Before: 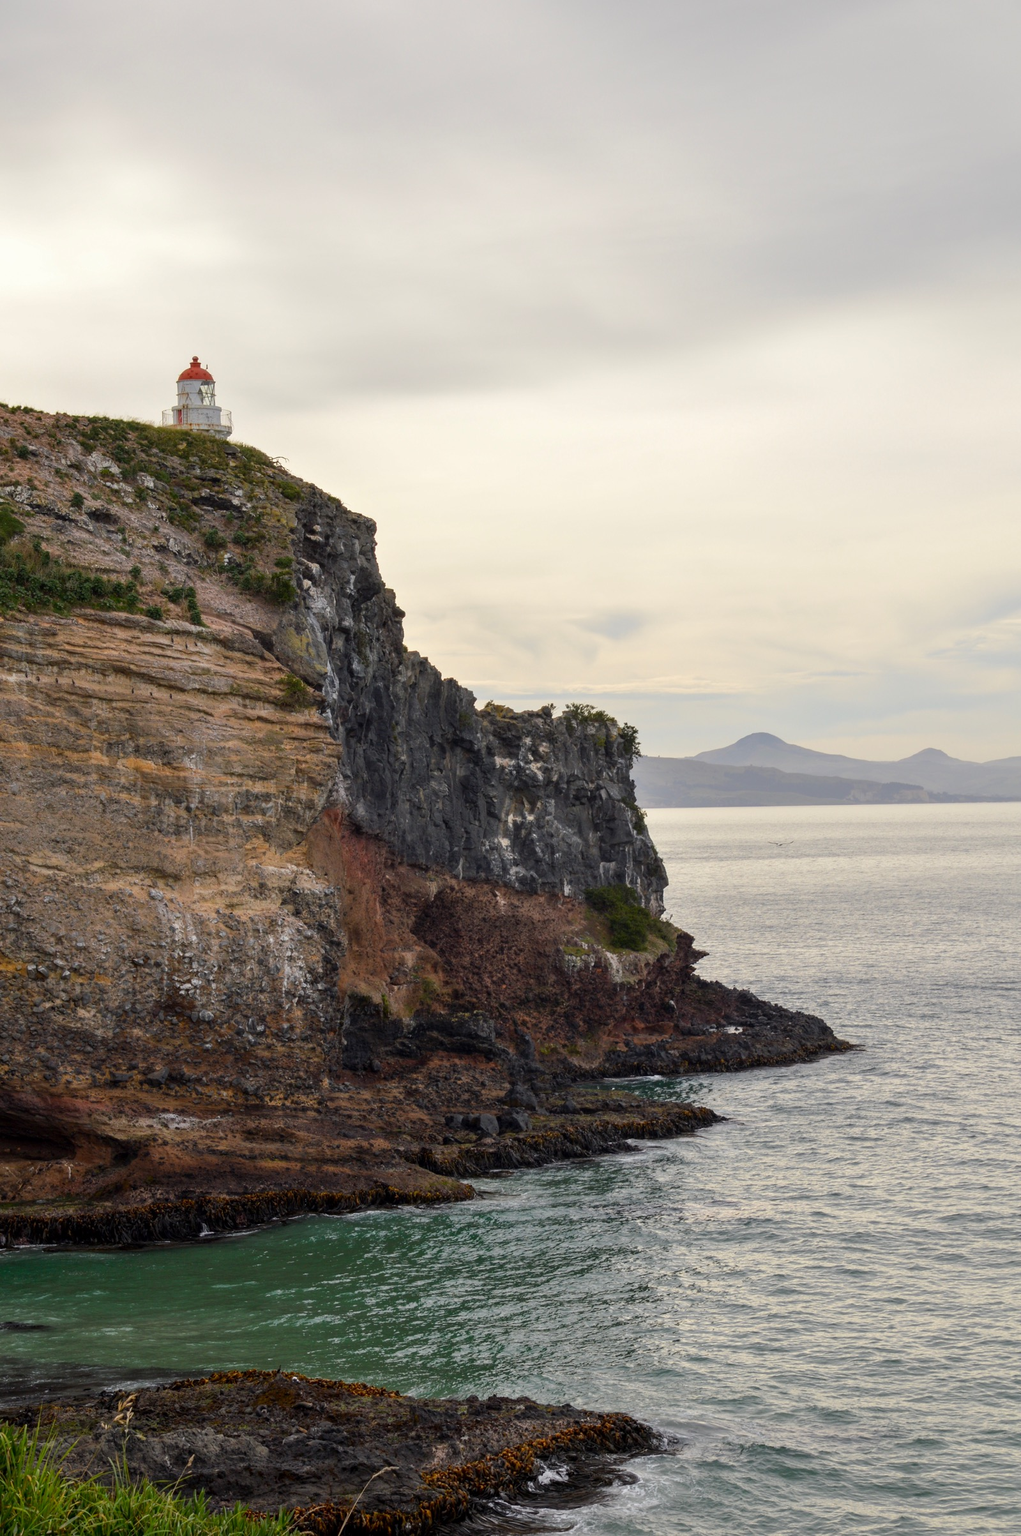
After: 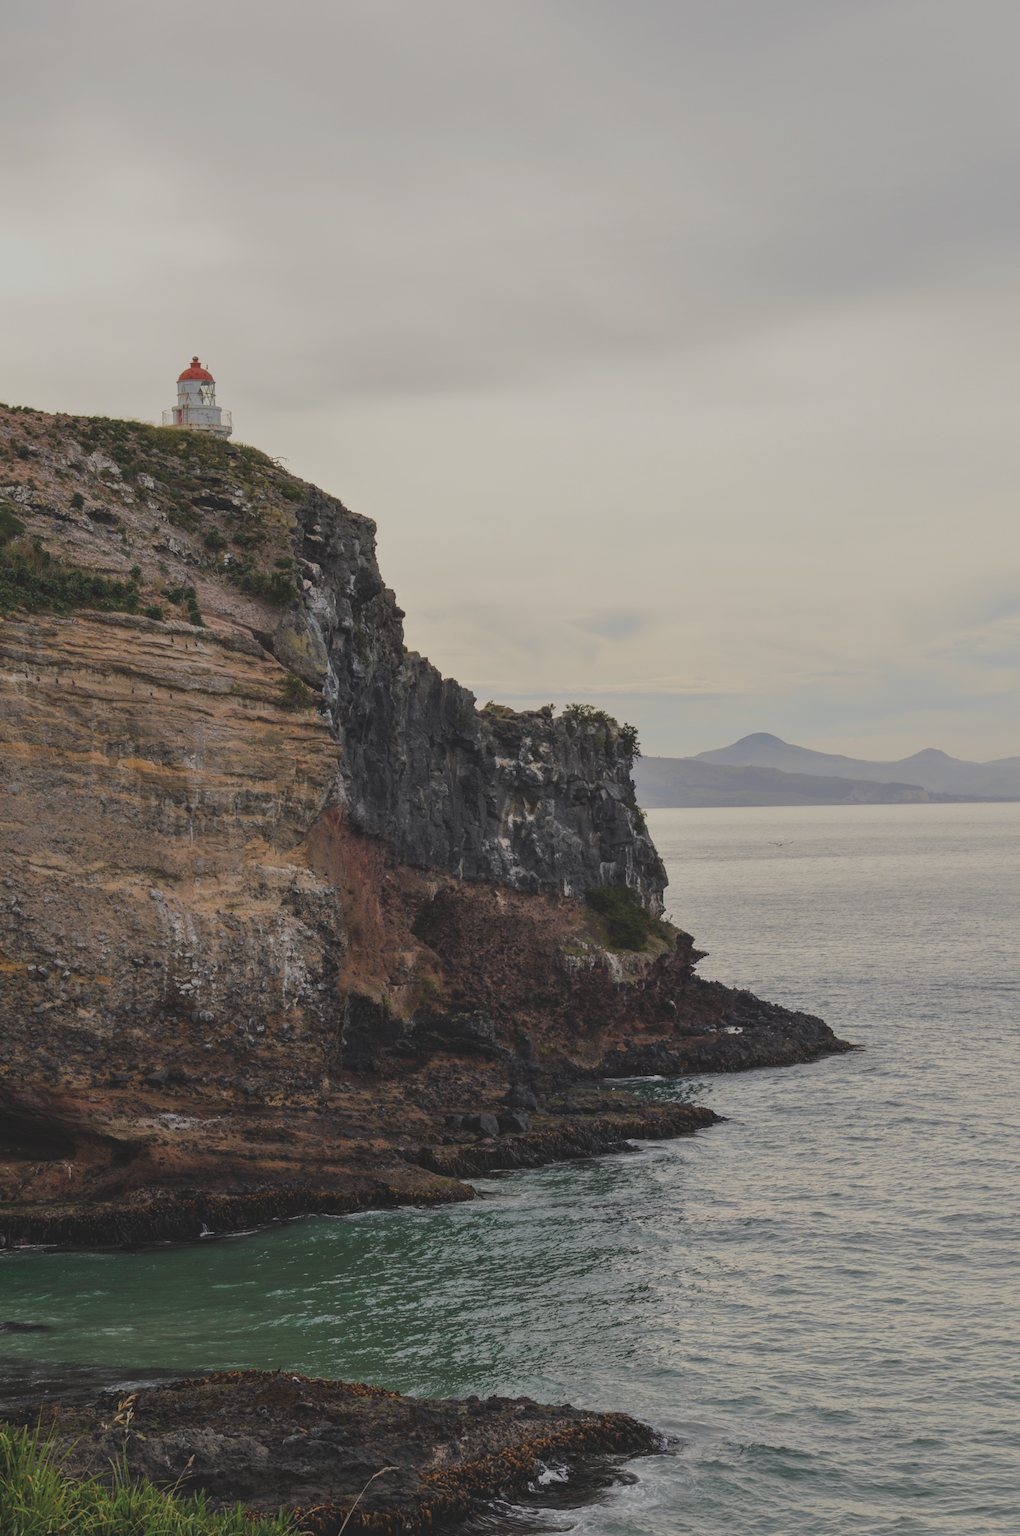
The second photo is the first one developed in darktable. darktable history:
filmic rgb: black relative exposure -7.65 EV, white relative exposure 4.56 EV, hardness 3.61
exposure: black level correction -0.036, exposure -0.497 EV, compensate highlight preservation false
